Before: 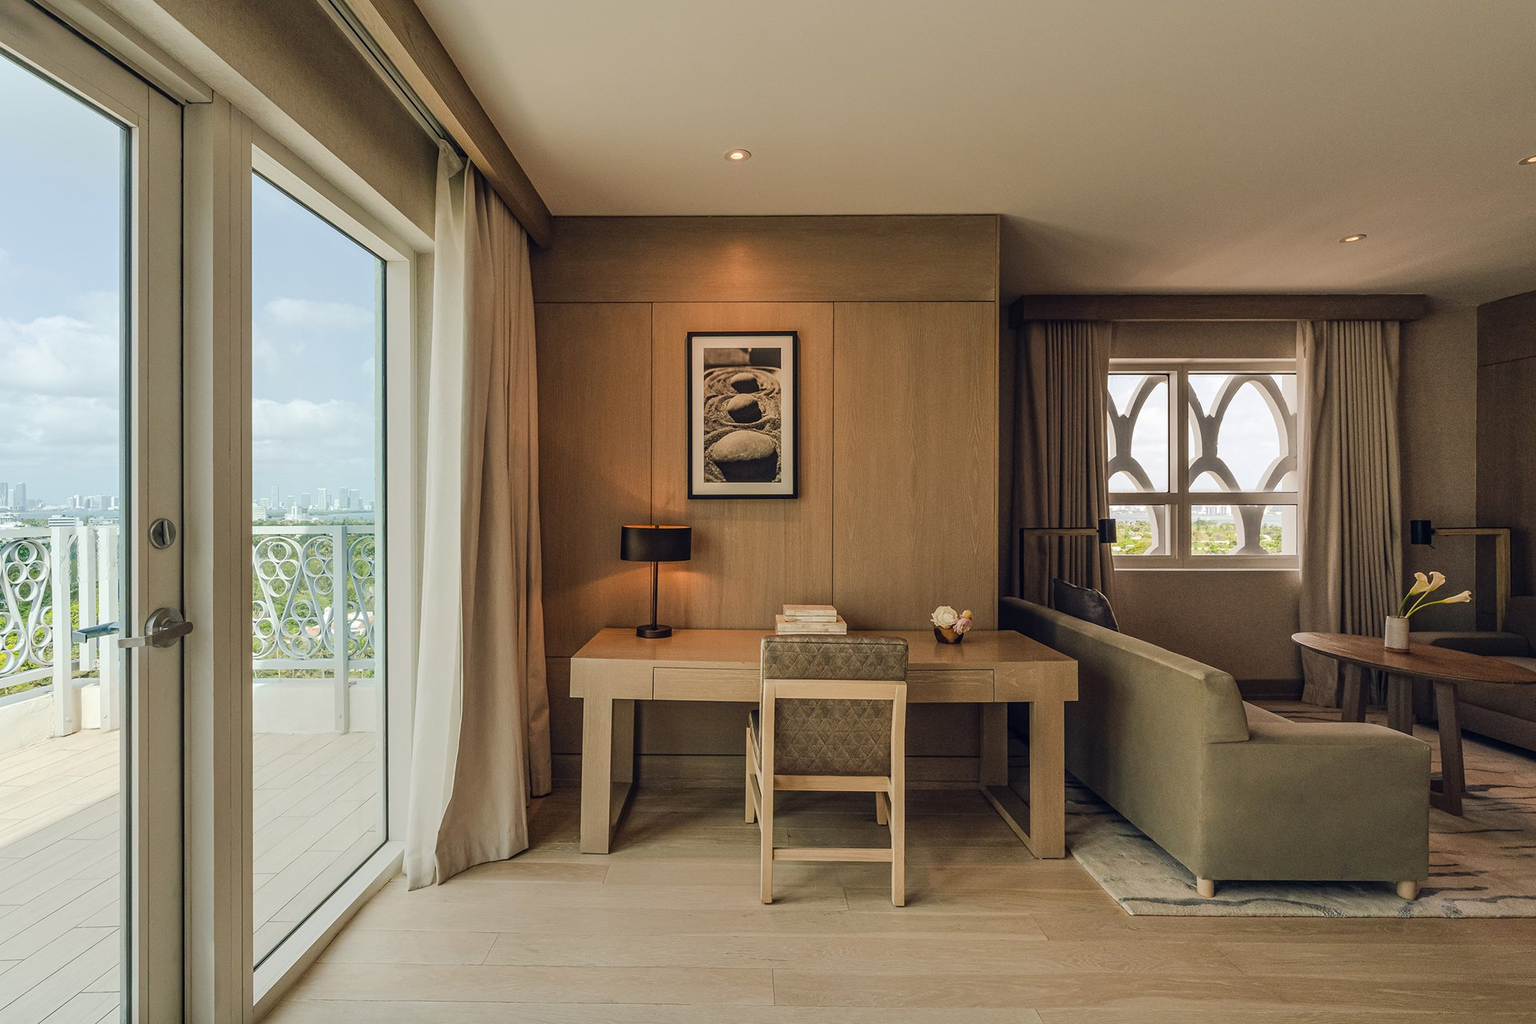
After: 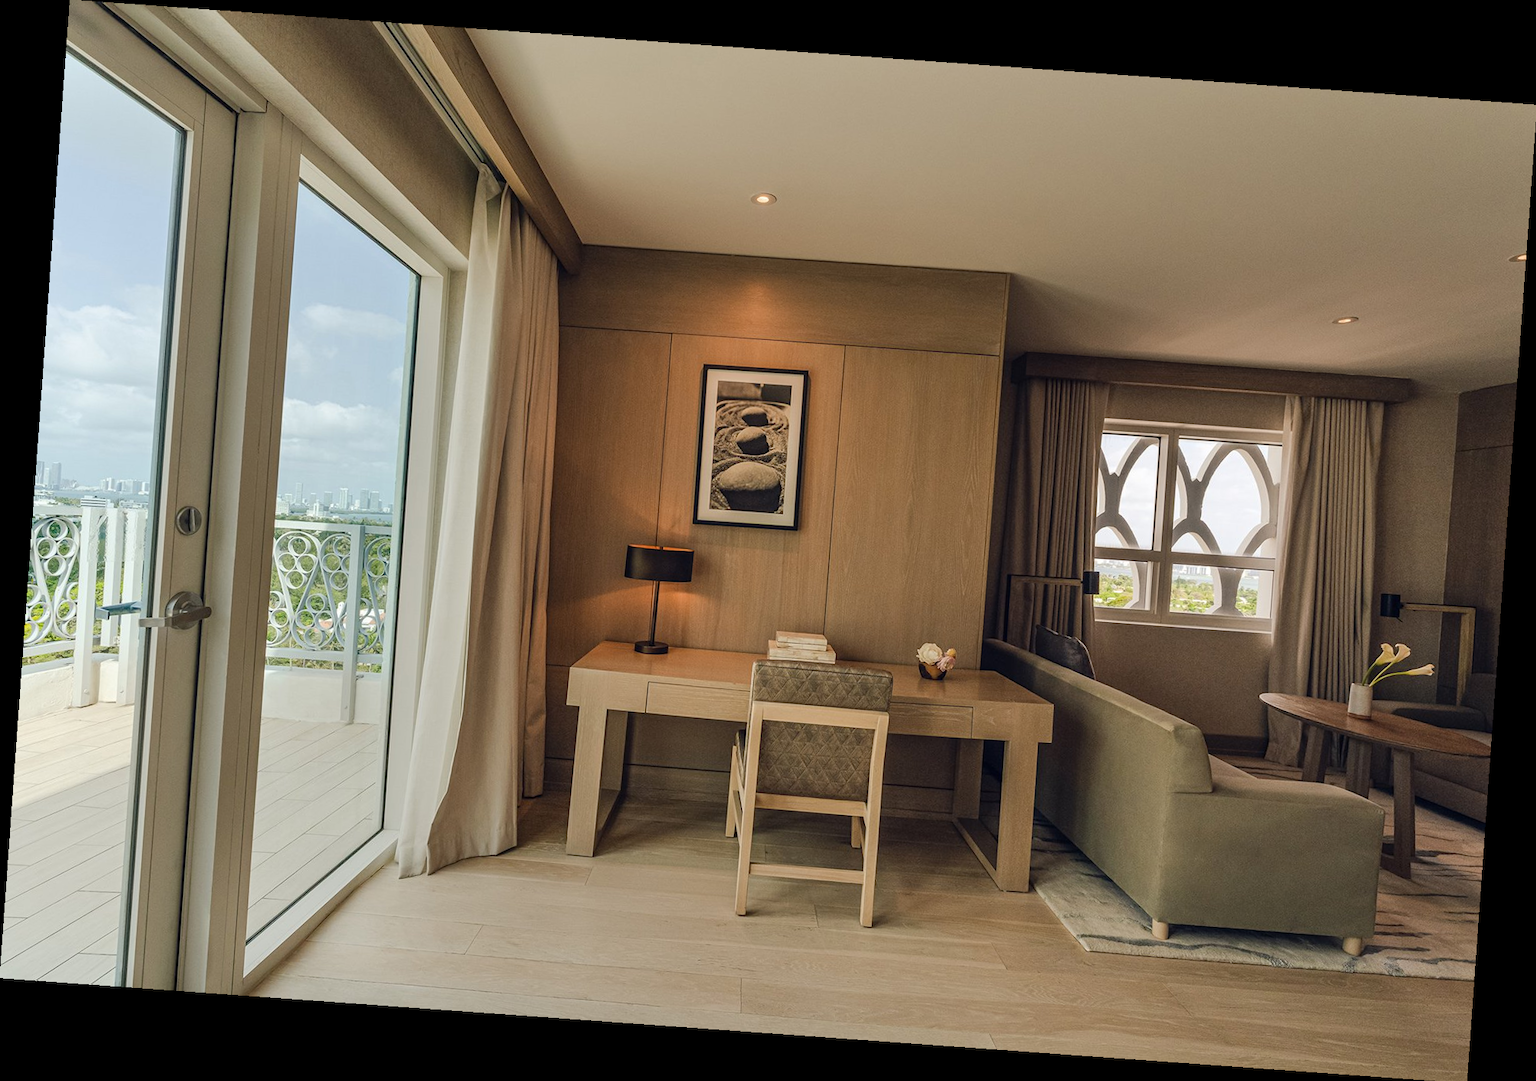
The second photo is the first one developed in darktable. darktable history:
shadows and highlights: radius 108.52, shadows 23.73, highlights -59.32, low approximation 0.01, soften with gaussian
rotate and perspective: rotation 4.1°, automatic cropping off
